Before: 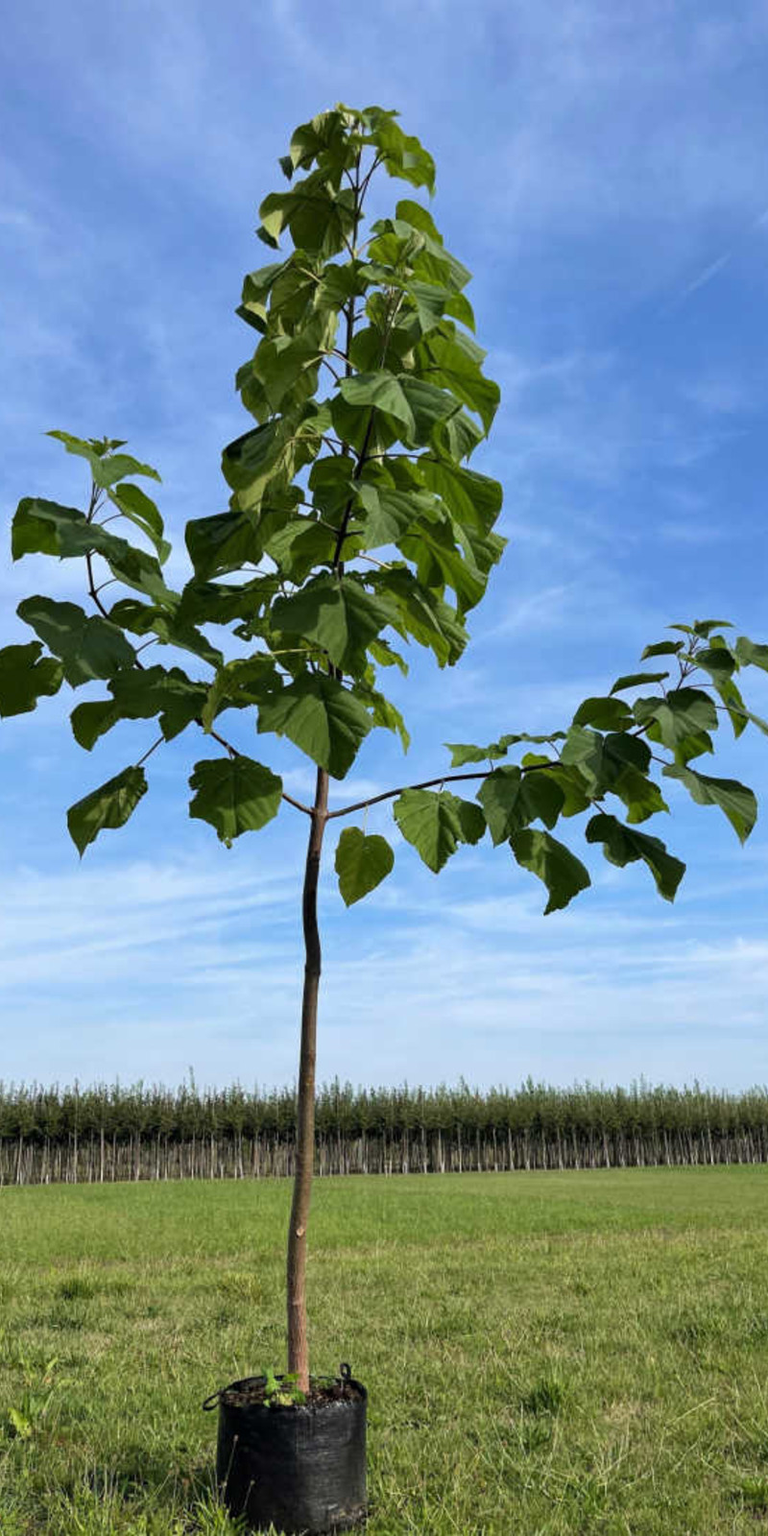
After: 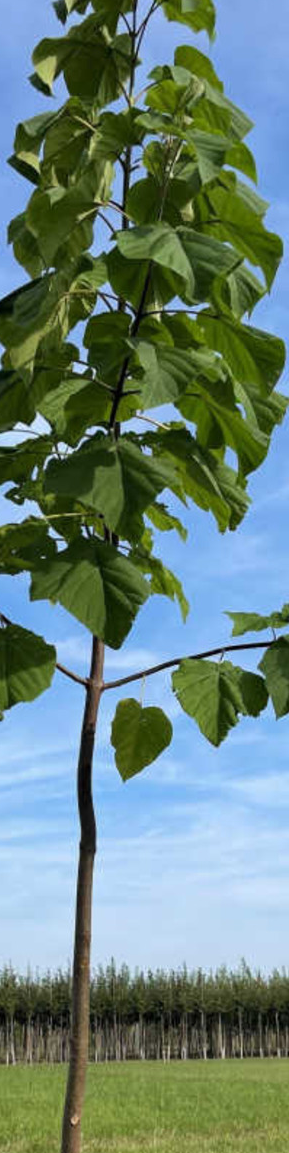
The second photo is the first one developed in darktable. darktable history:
crop and rotate: left 29.915%, top 10.204%, right 33.877%, bottom 17.71%
